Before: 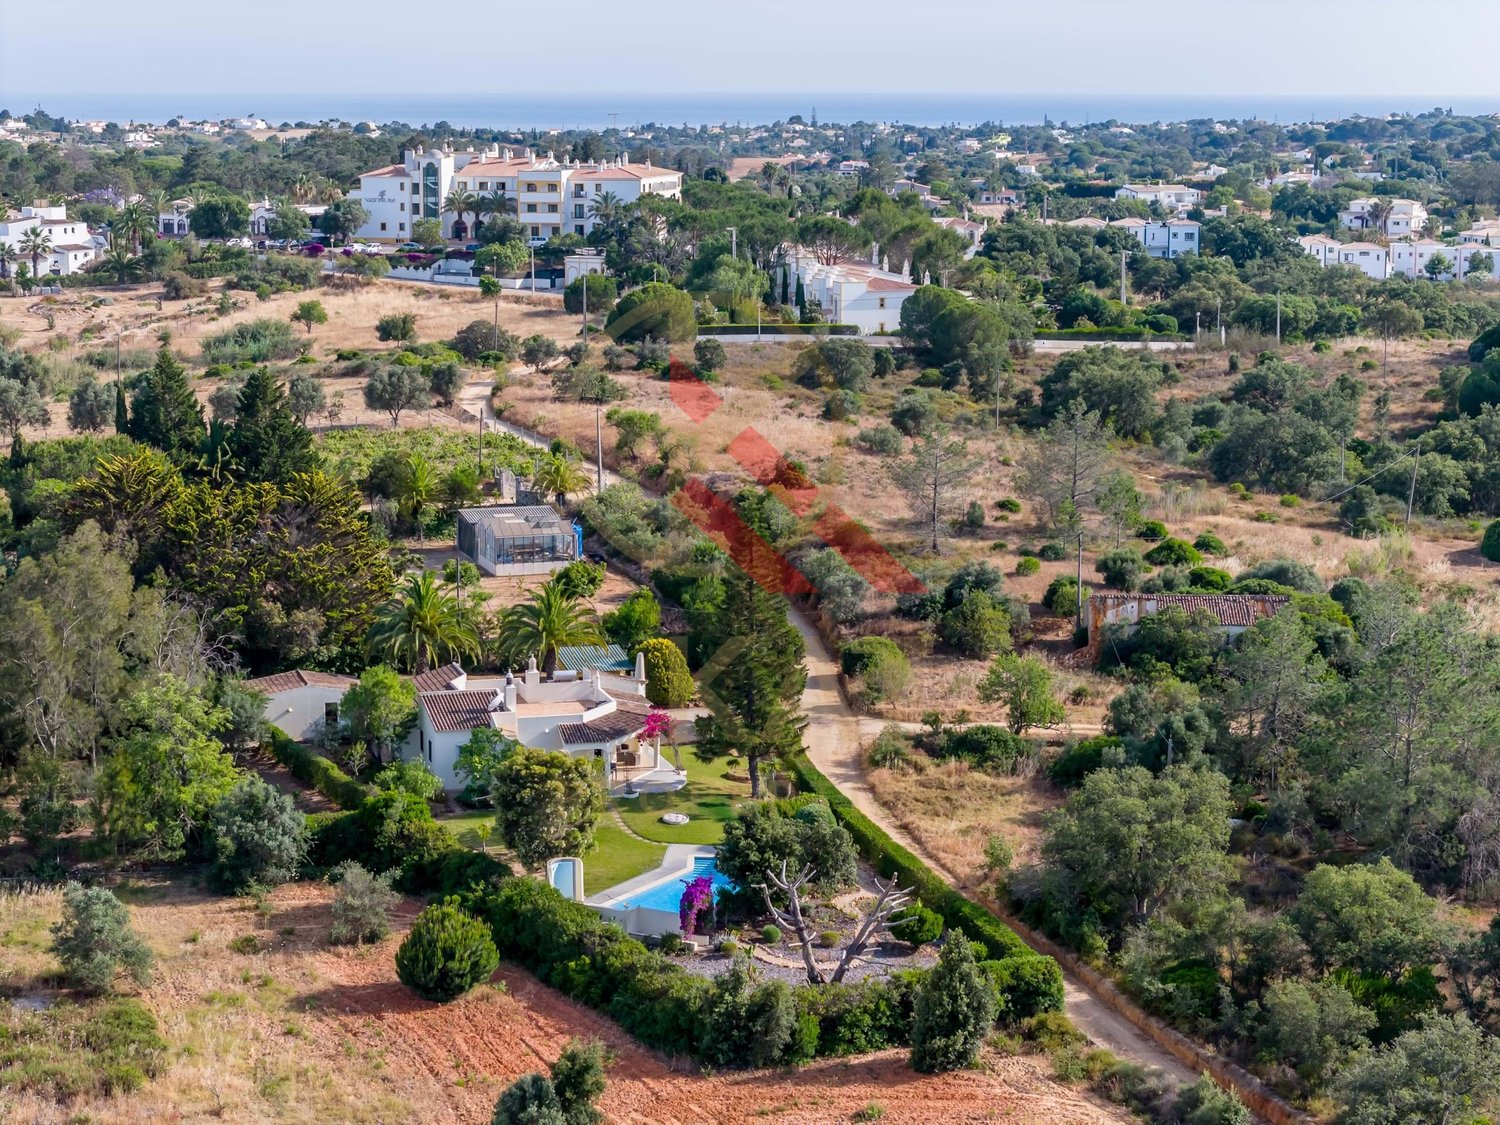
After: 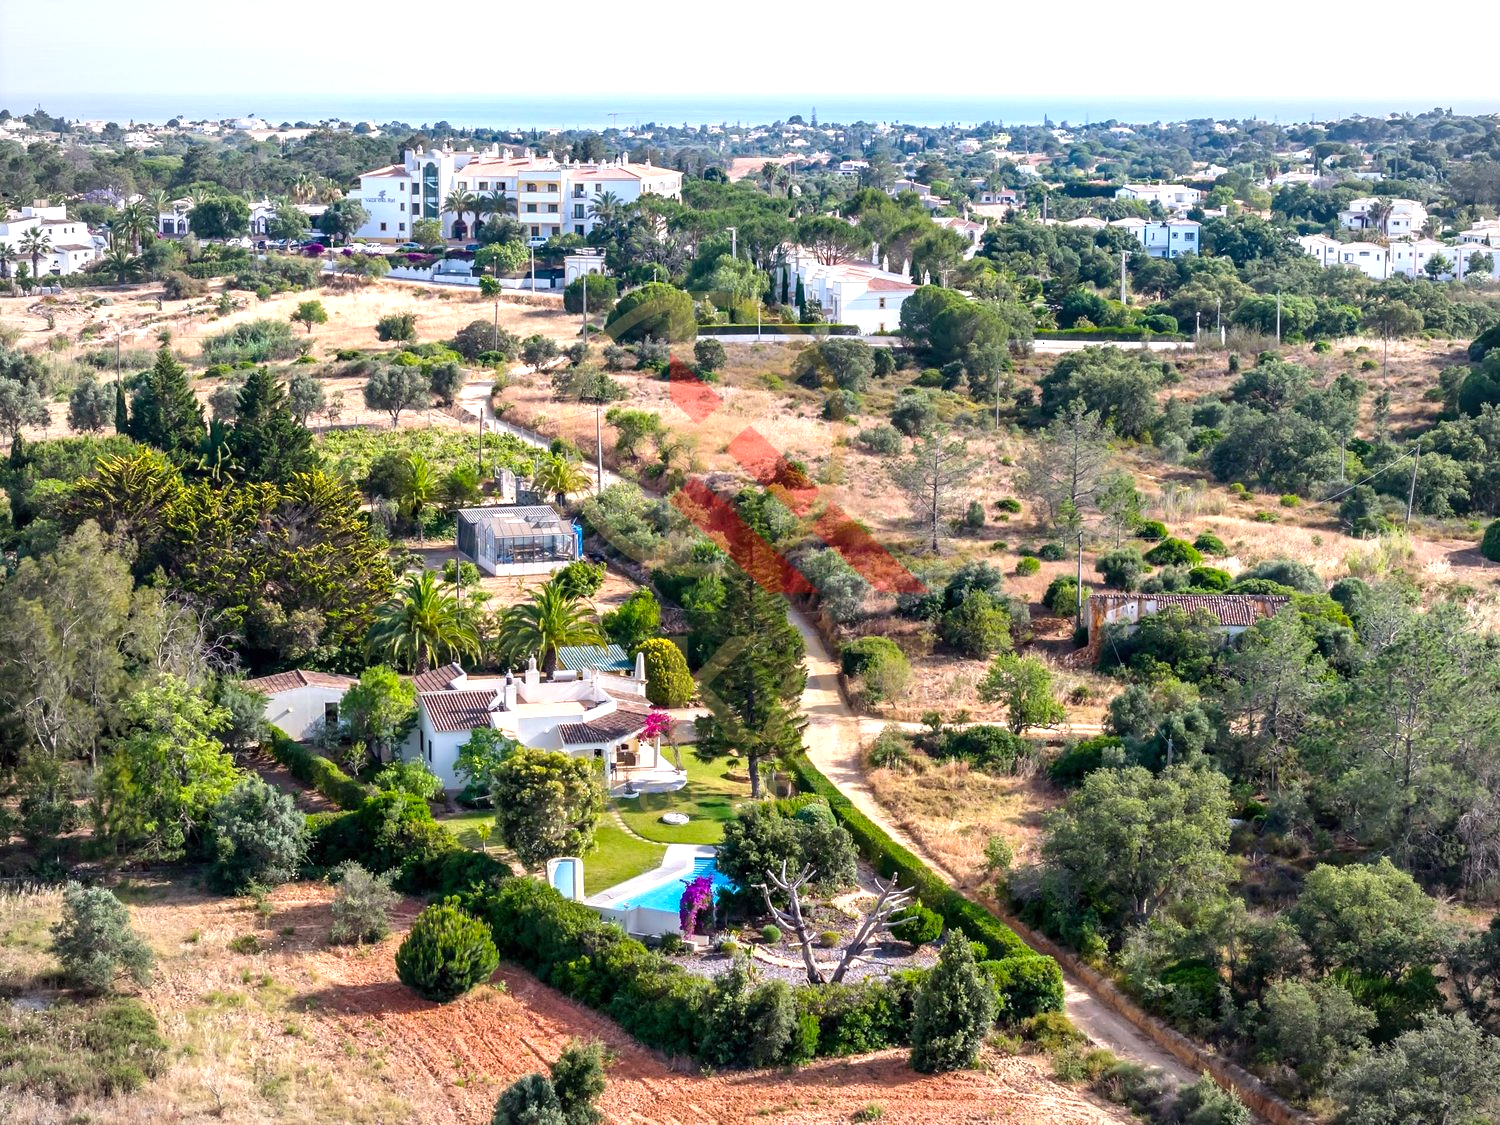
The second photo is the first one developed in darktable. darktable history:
vignetting: fall-off start 84.59%, fall-off radius 80.65%, saturation -0.653, width/height ratio 1.214
color balance rgb: highlights gain › luminance 14.946%, perceptual saturation grading › global saturation -0.015%, perceptual brilliance grading › global brilliance 18.428%
levels: black 0.079%
